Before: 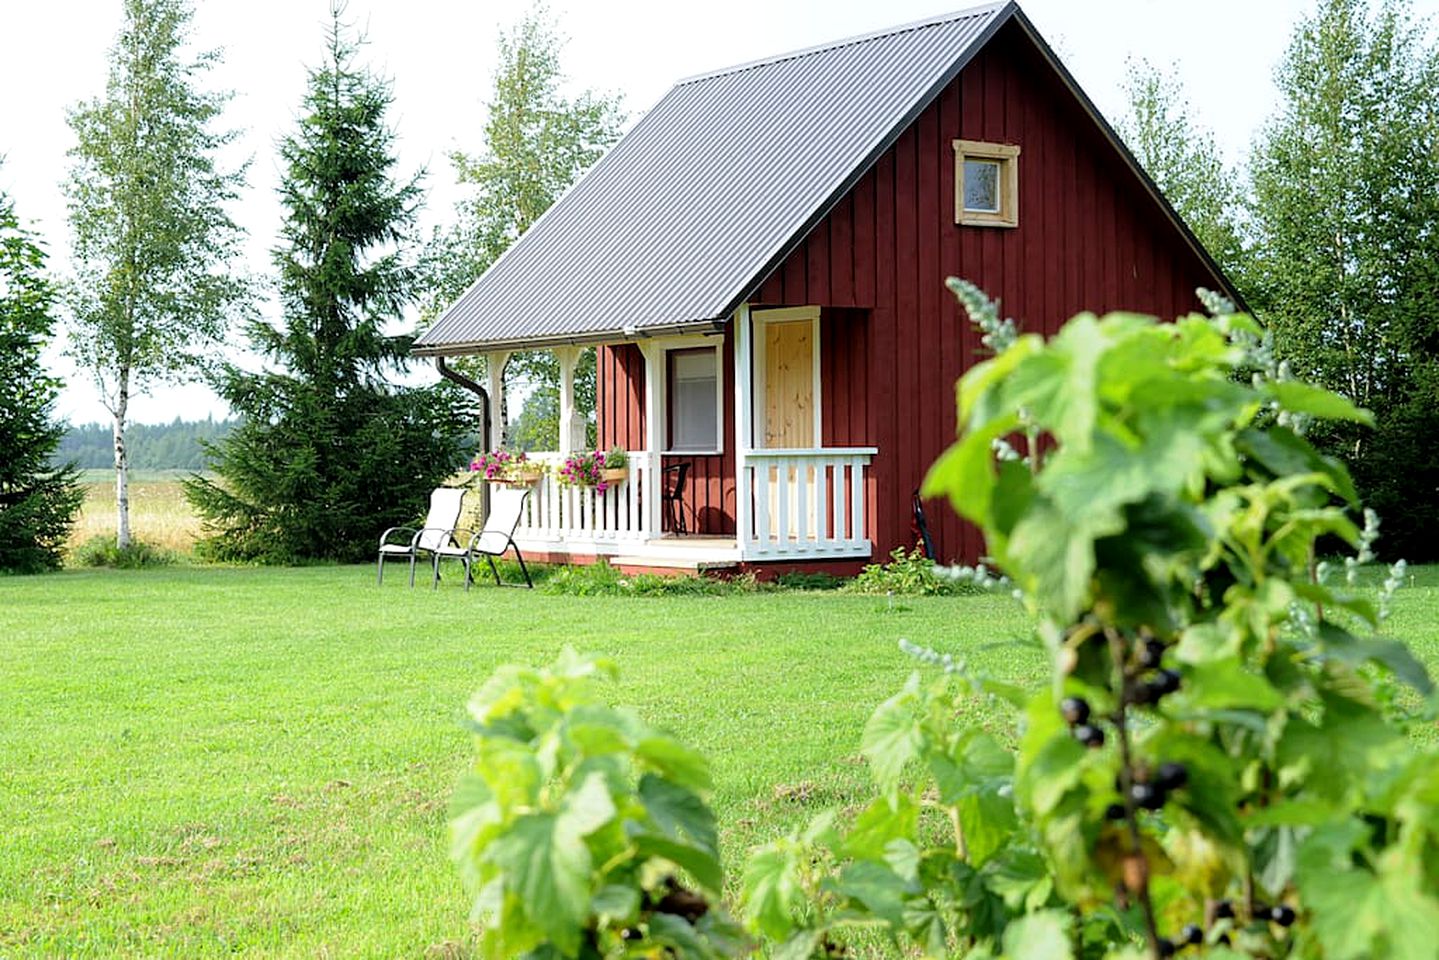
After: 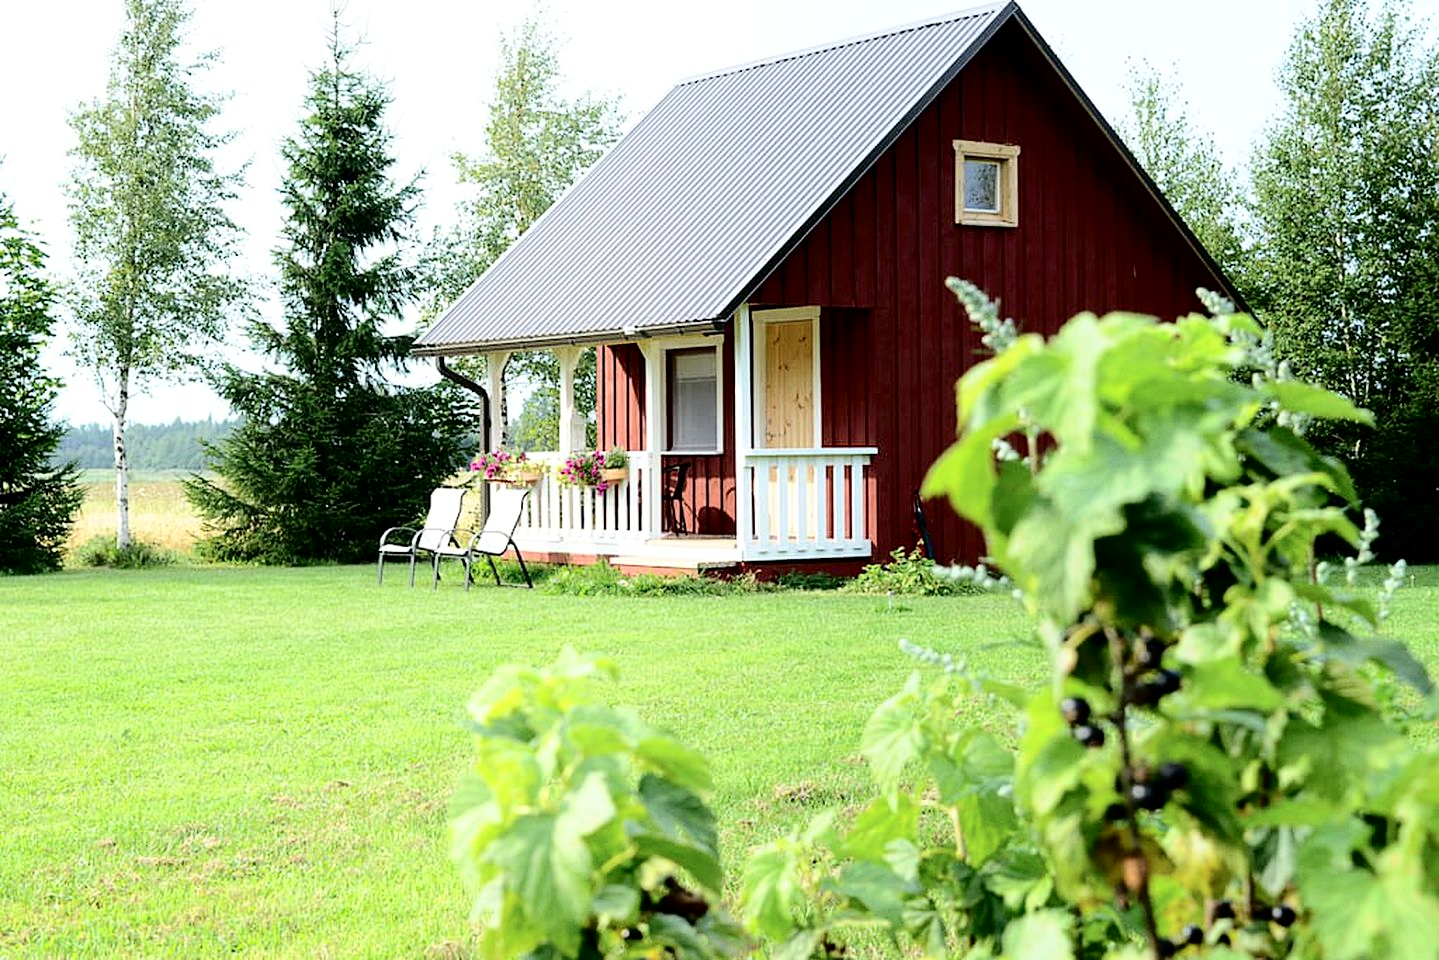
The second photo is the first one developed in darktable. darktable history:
tone curve: curves: ch0 [(0, 0) (0.003, 0.003) (0.011, 0.005) (0.025, 0.008) (0.044, 0.012) (0.069, 0.02) (0.1, 0.031) (0.136, 0.047) (0.177, 0.088) (0.224, 0.141) (0.277, 0.222) (0.335, 0.32) (0.399, 0.422) (0.468, 0.523) (0.543, 0.623) (0.623, 0.716) (0.709, 0.796) (0.801, 0.88) (0.898, 0.958) (1, 1)], color space Lab, independent channels, preserve colors none
